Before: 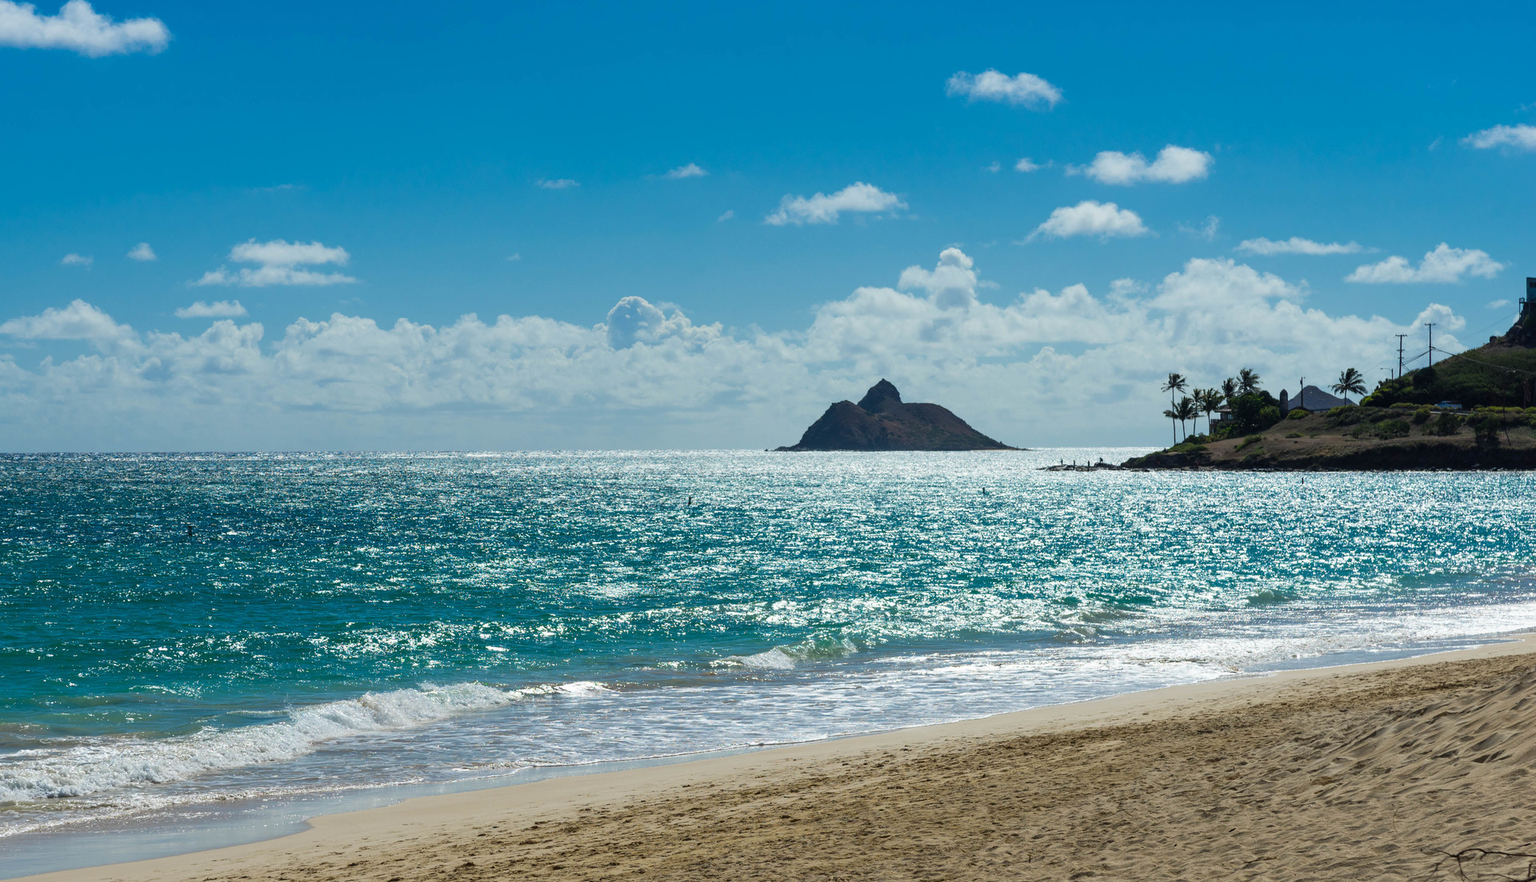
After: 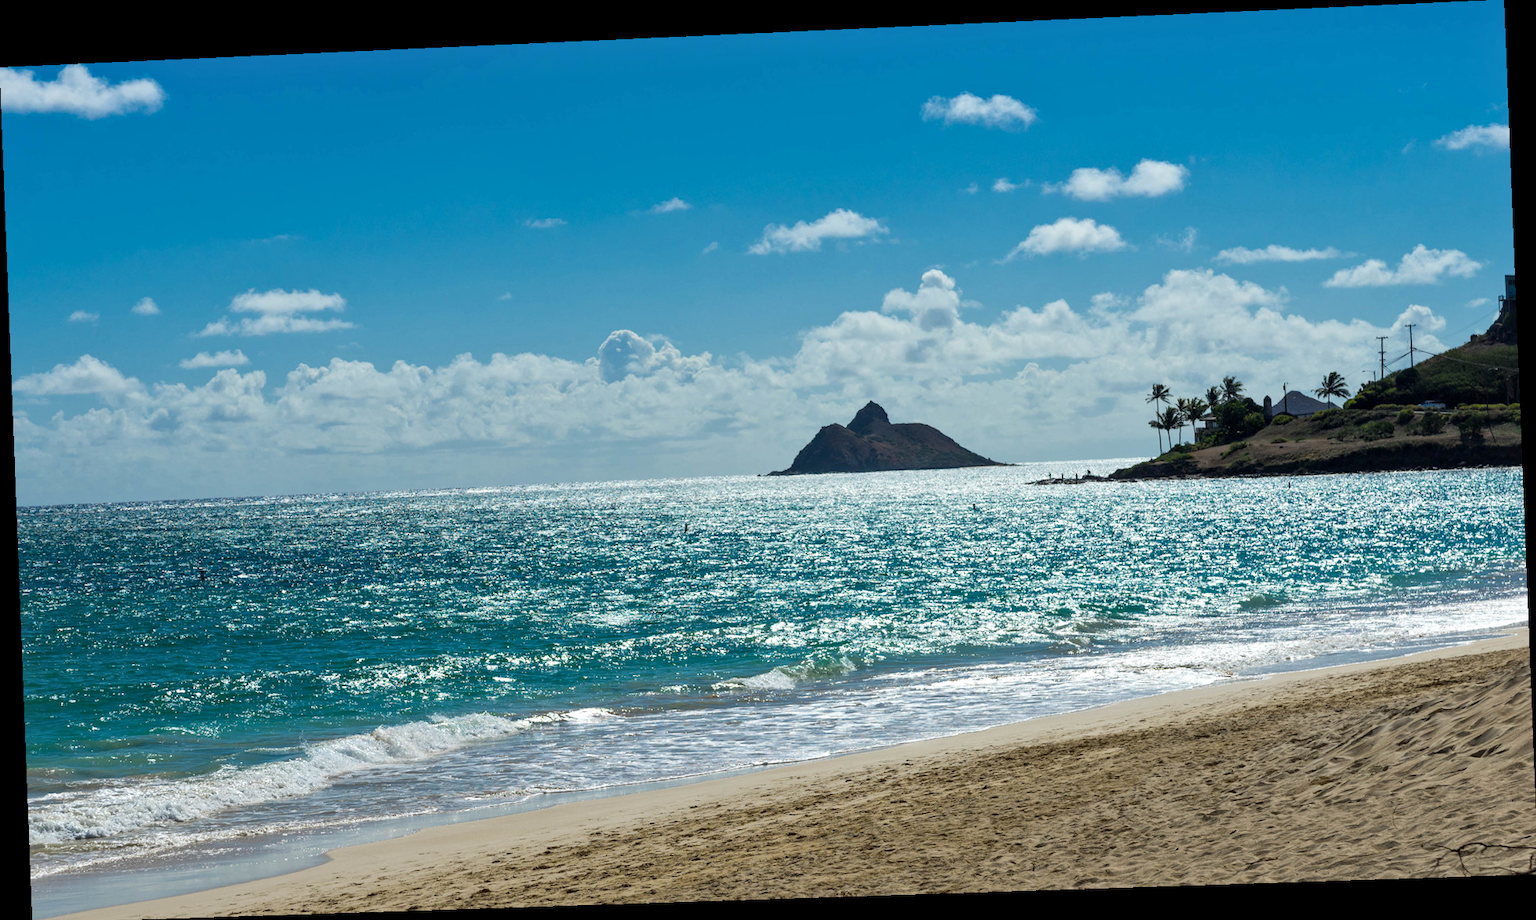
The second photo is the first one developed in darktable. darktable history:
tone equalizer: -7 EV 0.13 EV, smoothing diameter 25%, edges refinement/feathering 10, preserve details guided filter
local contrast: mode bilateral grid, contrast 30, coarseness 25, midtone range 0.2
crop: top 0.05%, bottom 0.098%
rotate and perspective: rotation -2.22°, lens shift (horizontal) -0.022, automatic cropping off
